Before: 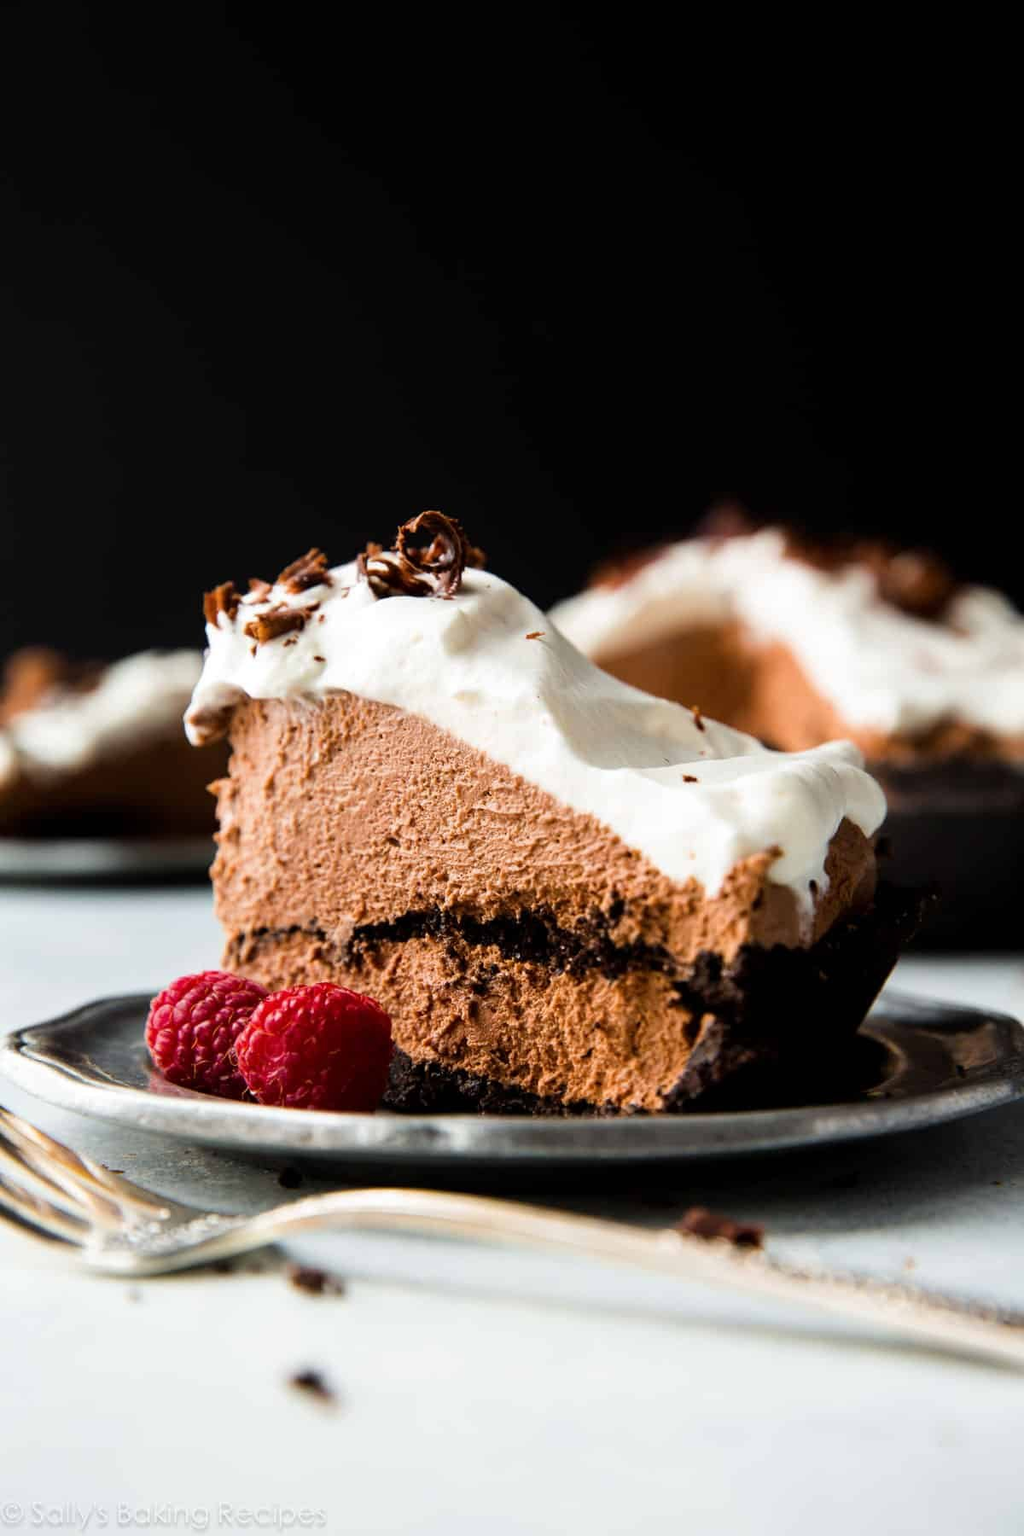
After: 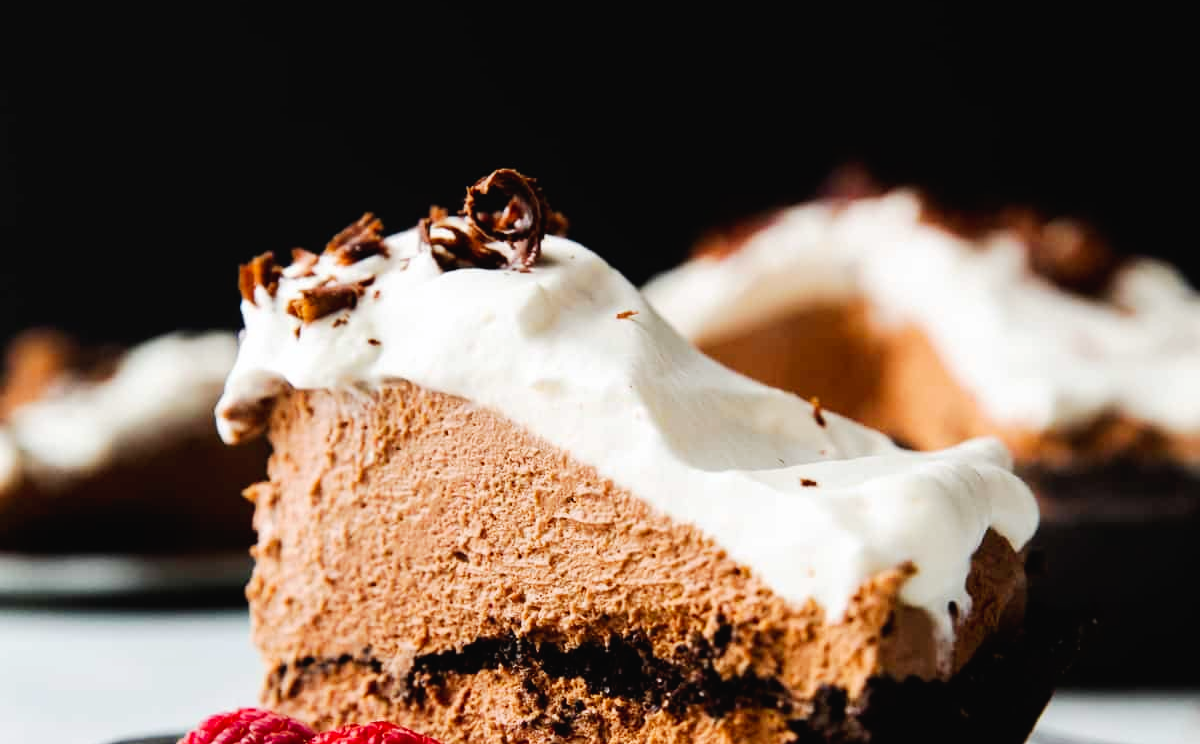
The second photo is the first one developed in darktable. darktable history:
crop and rotate: top 23.908%, bottom 34.74%
tone curve: curves: ch0 [(0, 0.018) (0.061, 0.041) (0.205, 0.191) (0.289, 0.292) (0.39, 0.424) (0.493, 0.551) (0.666, 0.743) (0.795, 0.841) (1, 0.998)]; ch1 [(0, 0) (0.385, 0.343) (0.439, 0.415) (0.494, 0.498) (0.501, 0.501) (0.51, 0.496) (0.548, 0.554) (0.586, 0.61) (0.684, 0.658) (0.783, 0.804) (1, 1)]; ch2 [(0, 0) (0.304, 0.31) (0.403, 0.399) (0.441, 0.428) (0.47, 0.469) (0.498, 0.496) (0.524, 0.538) (0.566, 0.588) (0.648, 0.665) (0.697, 0.699) (1, 1)], preserve colors none
